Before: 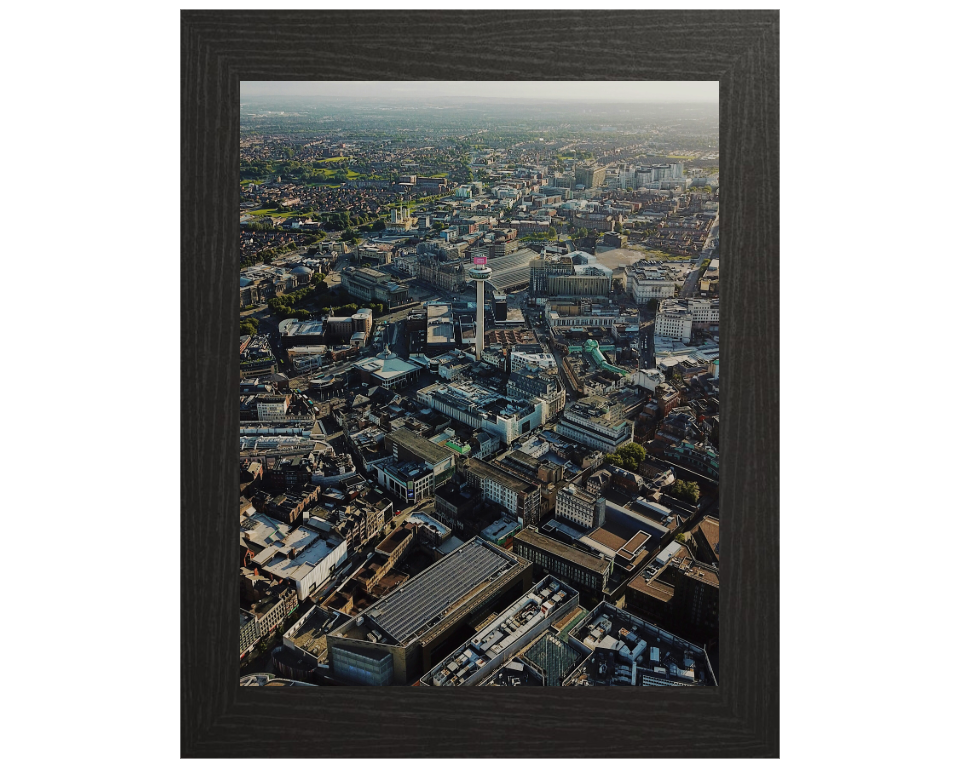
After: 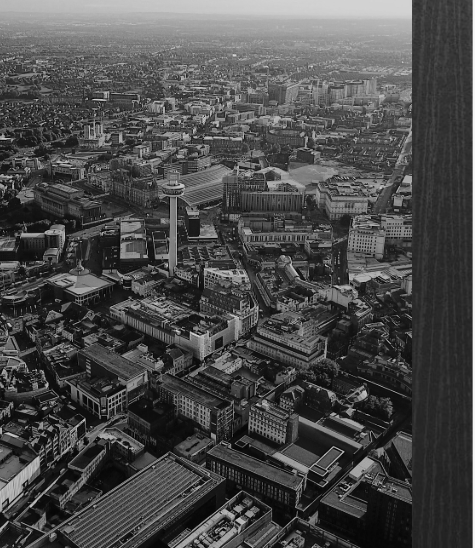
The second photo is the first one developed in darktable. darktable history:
crop: left 32.075%, top 10.976%, right 18.355%, bottom 17.596%
monochrome: on, module defaults
local contrast: mode bilateral grid, contrast 15, coarseness 36, detail 105%, midtone range 0.2
color calibration: output gray [0.22, 0.42, 0.37, 0], gray › normalize channels true, illuminant same as pipeline (D50), adaptation XYZ, x 0.346, y 0.359, gamut compression 0
